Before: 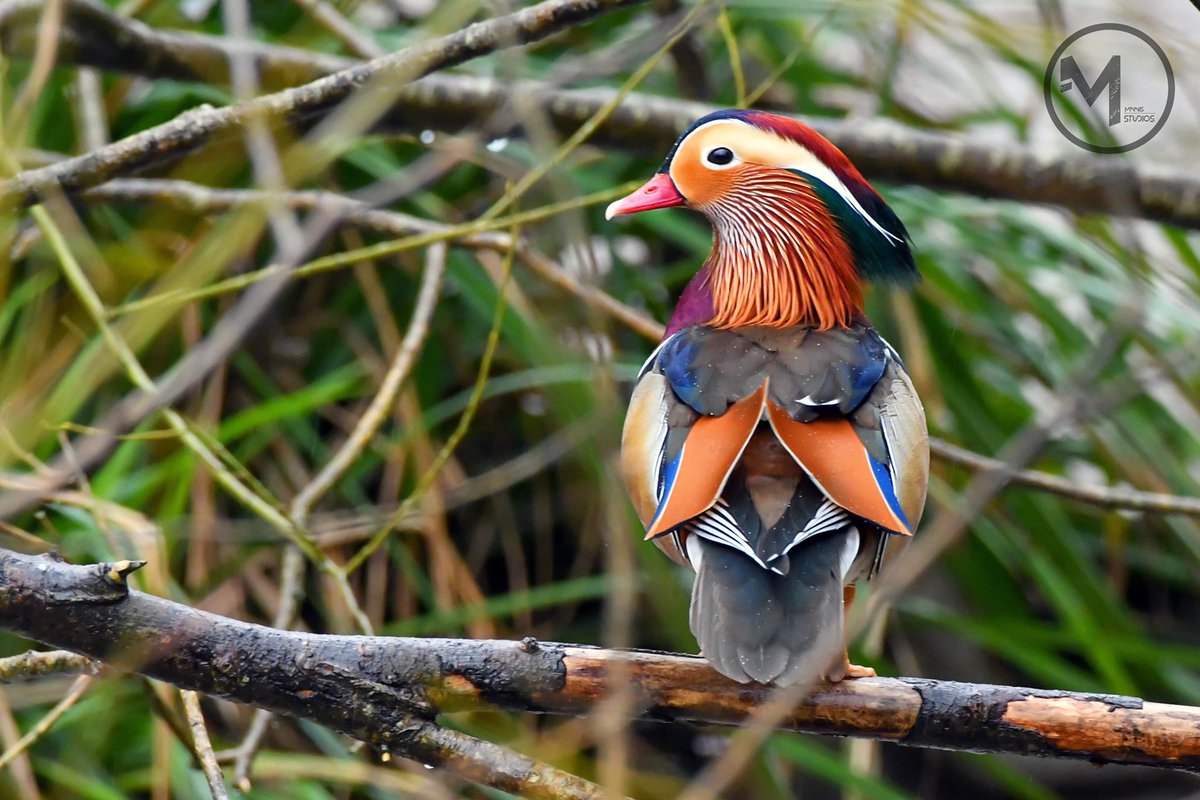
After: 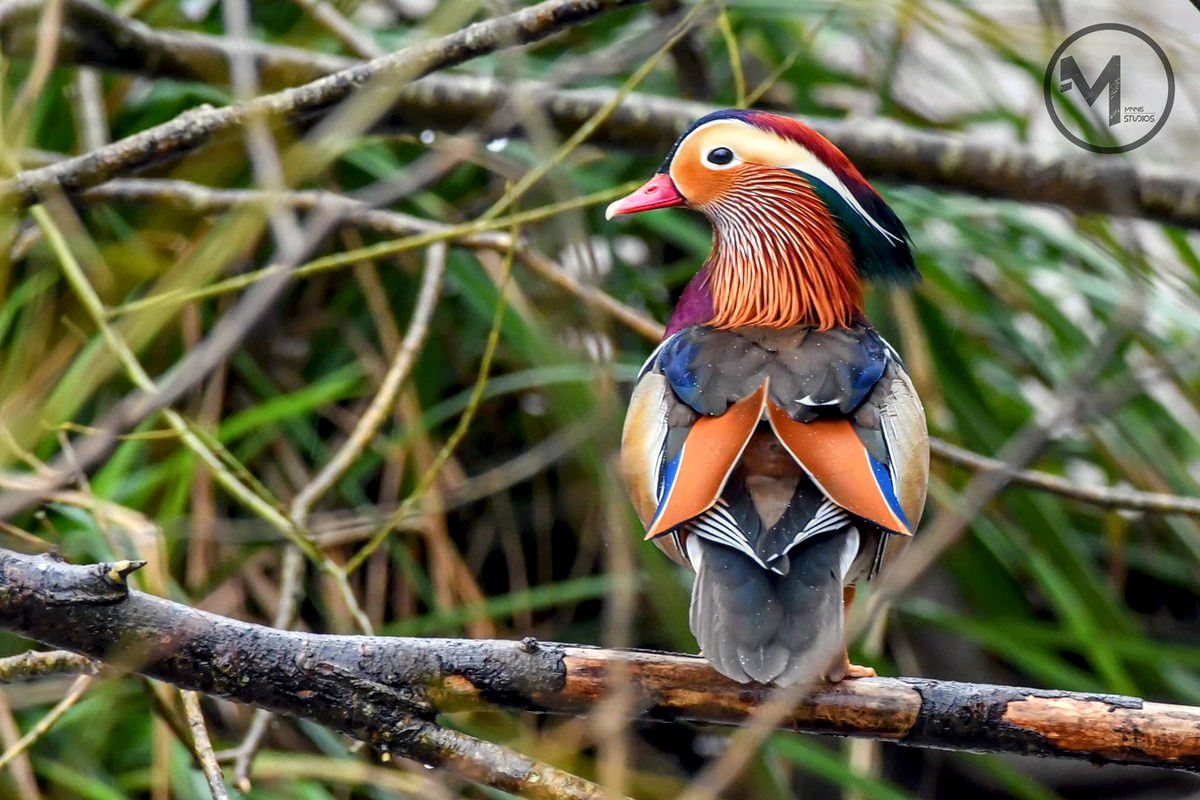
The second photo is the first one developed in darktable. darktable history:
local contrast: highlights 35%, detail 134%
